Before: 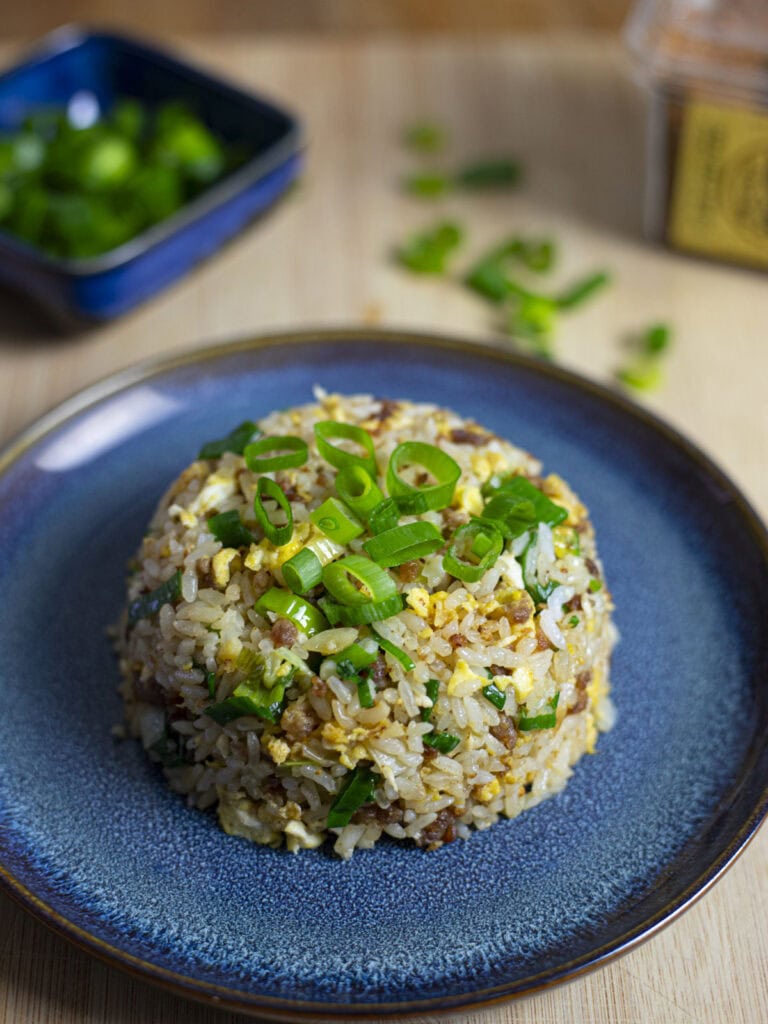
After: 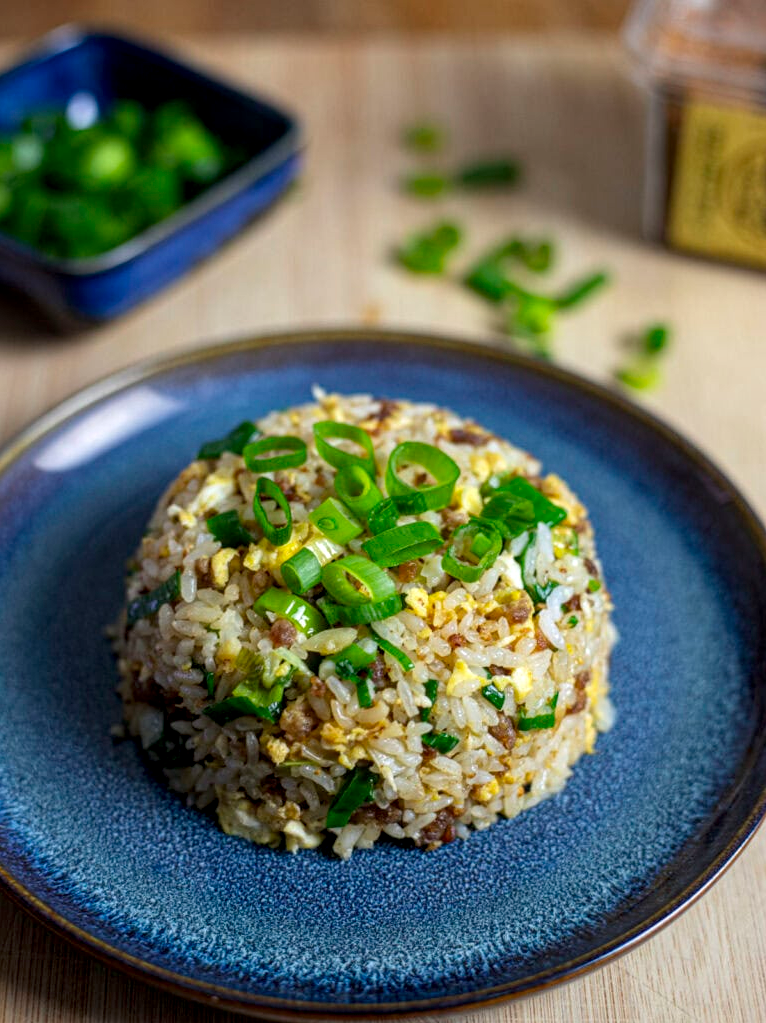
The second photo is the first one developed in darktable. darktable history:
crop and rotate: left 0.186%, bottom 0.008%
local contrast: detail 130%
